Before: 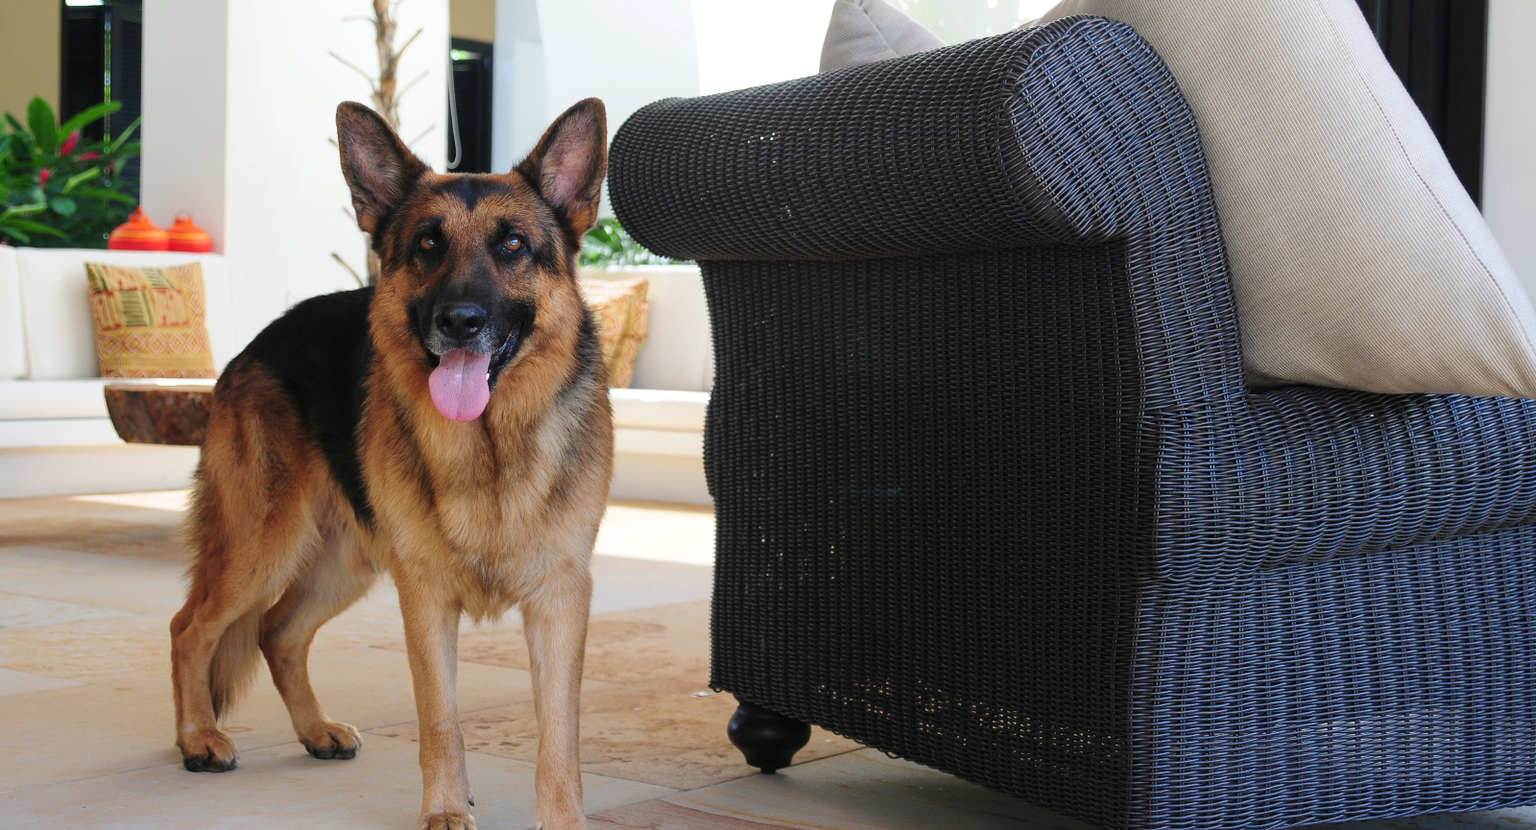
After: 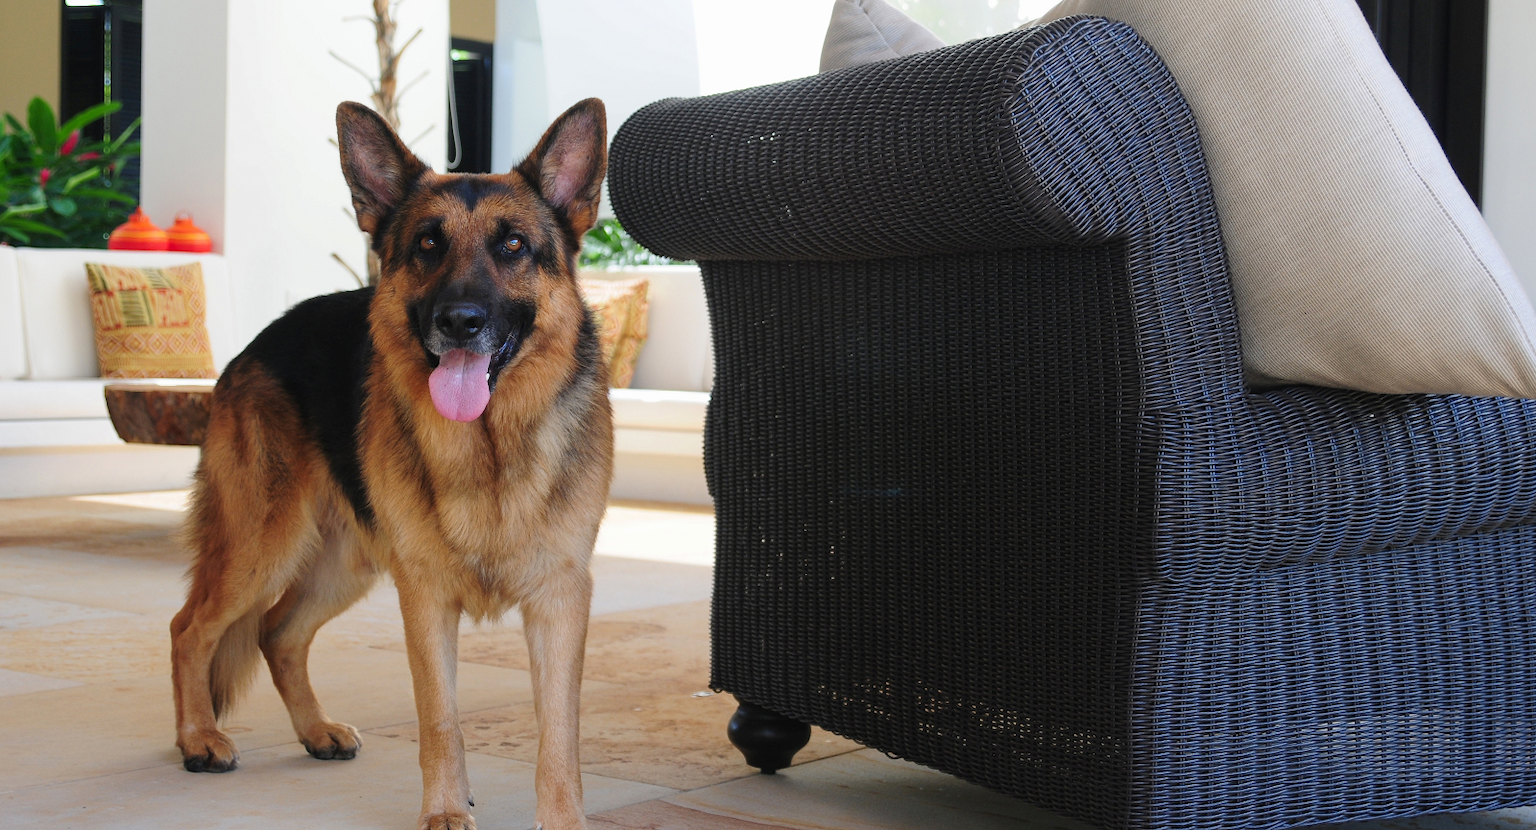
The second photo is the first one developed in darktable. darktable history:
contrast brightness saturation: contrast -0.017, brightness -0.011, saturation 0.026
